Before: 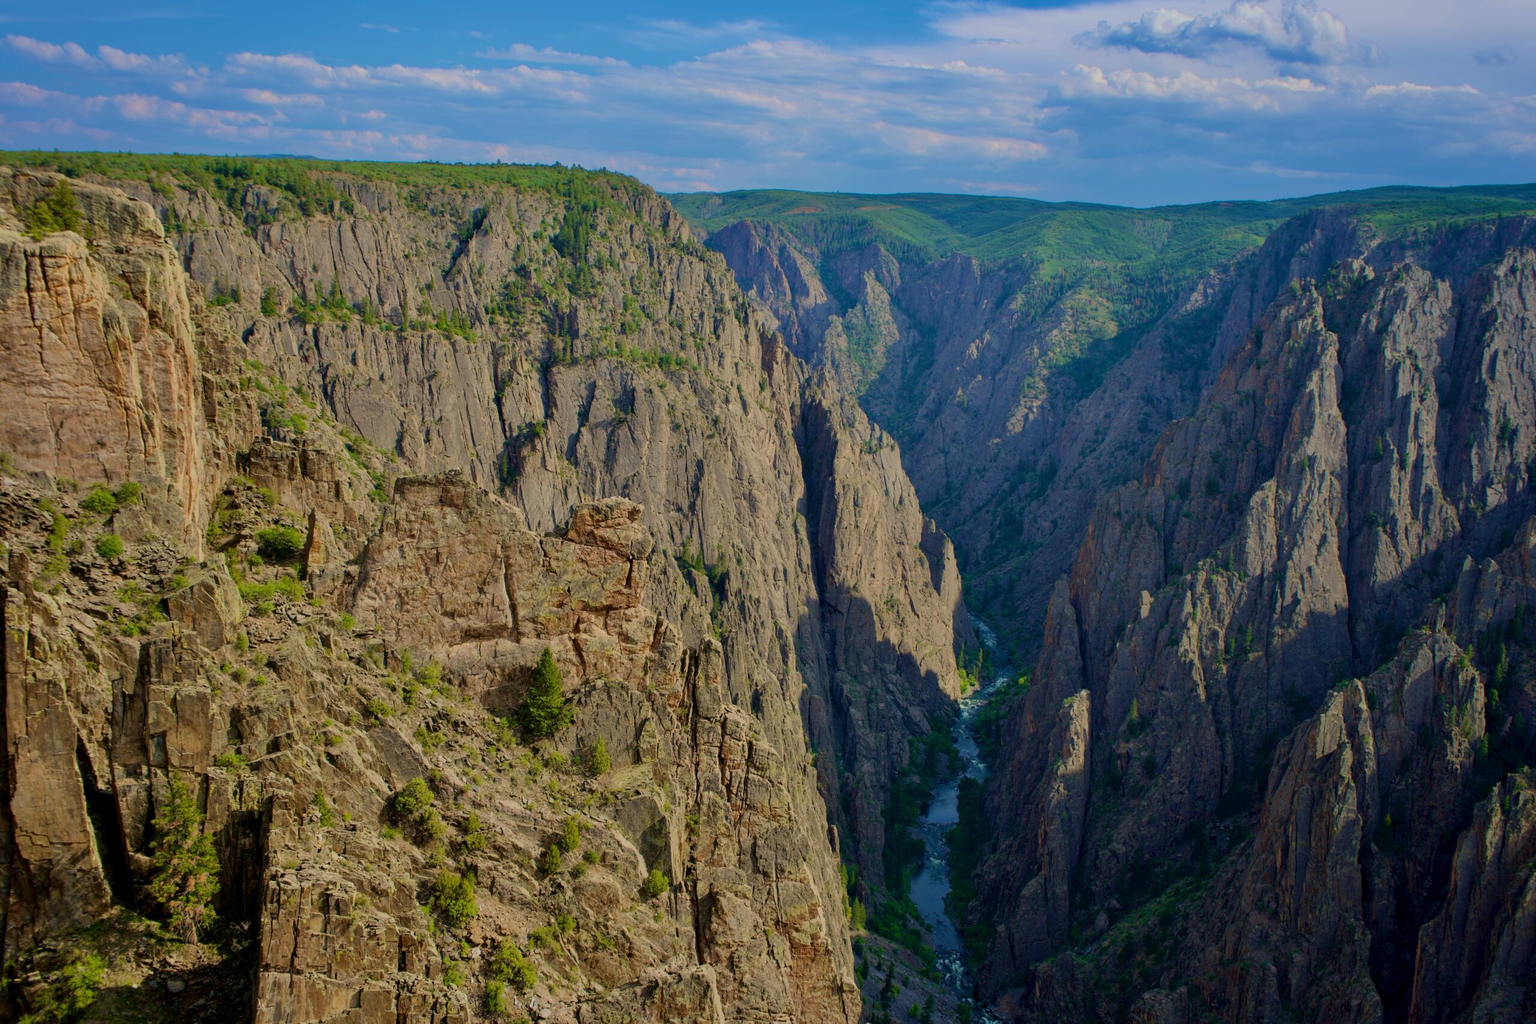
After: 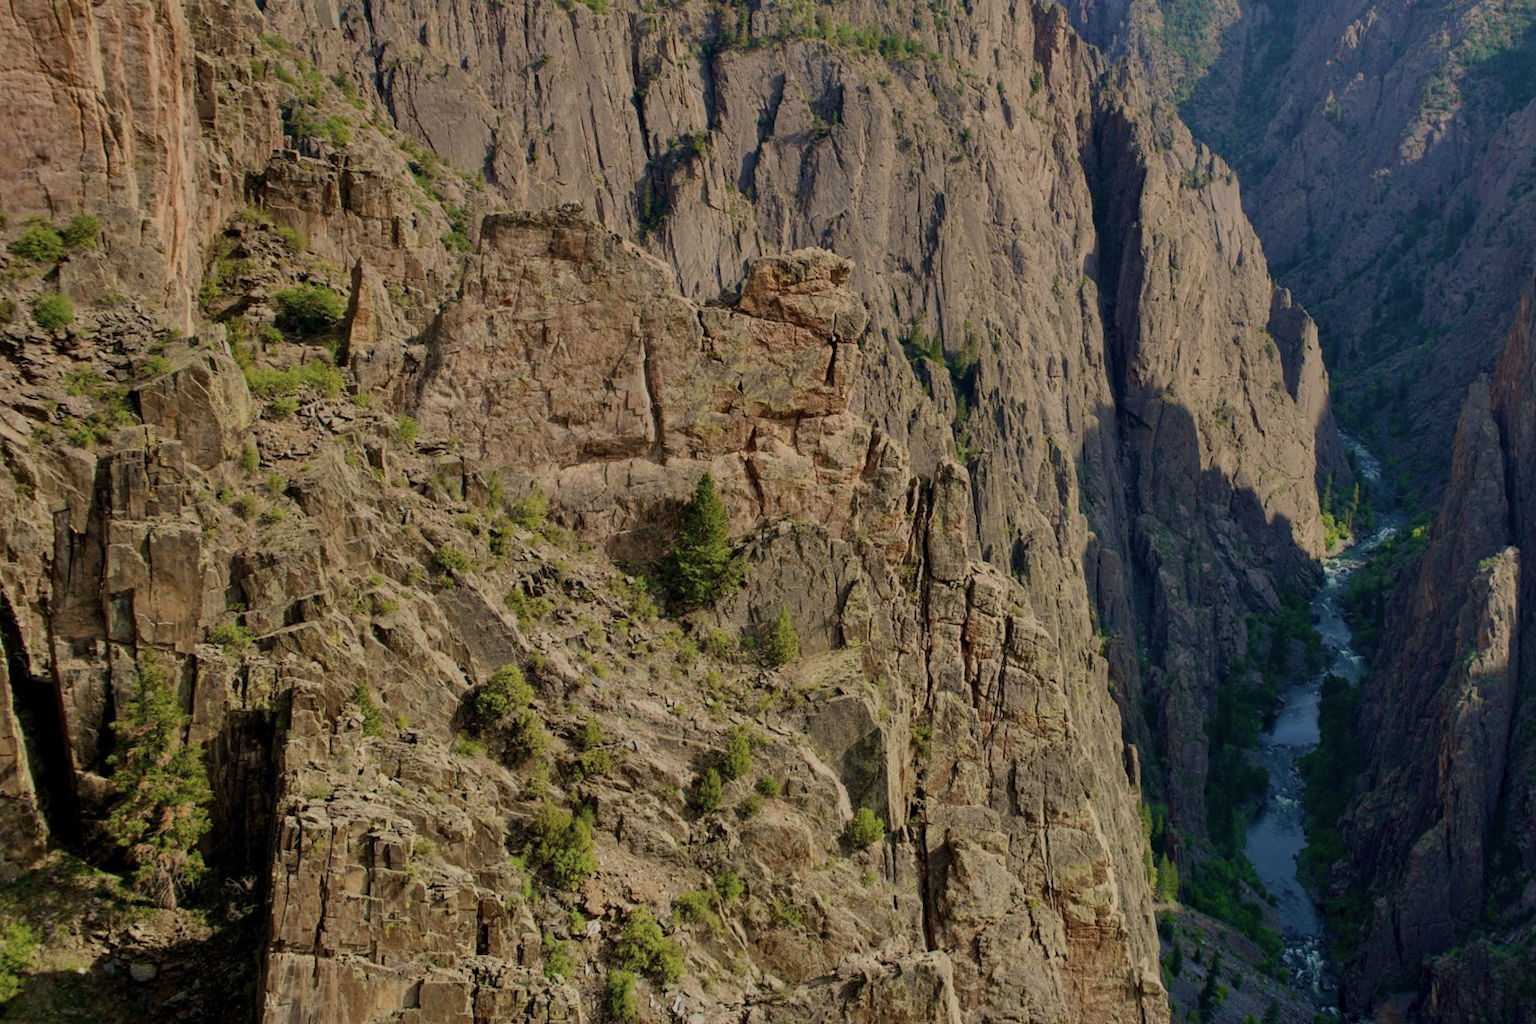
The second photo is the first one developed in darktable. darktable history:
color correction: saturation 0.85
graduated density: density 0.38 EV, hardness 21%, rotation -6.11°, saturation 32%
contrast brightness saturation: saturation -0.04
white balance: emerald 1
crop and rotate: angle -0.82°, left 3.85%, top 31.828%, right 27.992%
